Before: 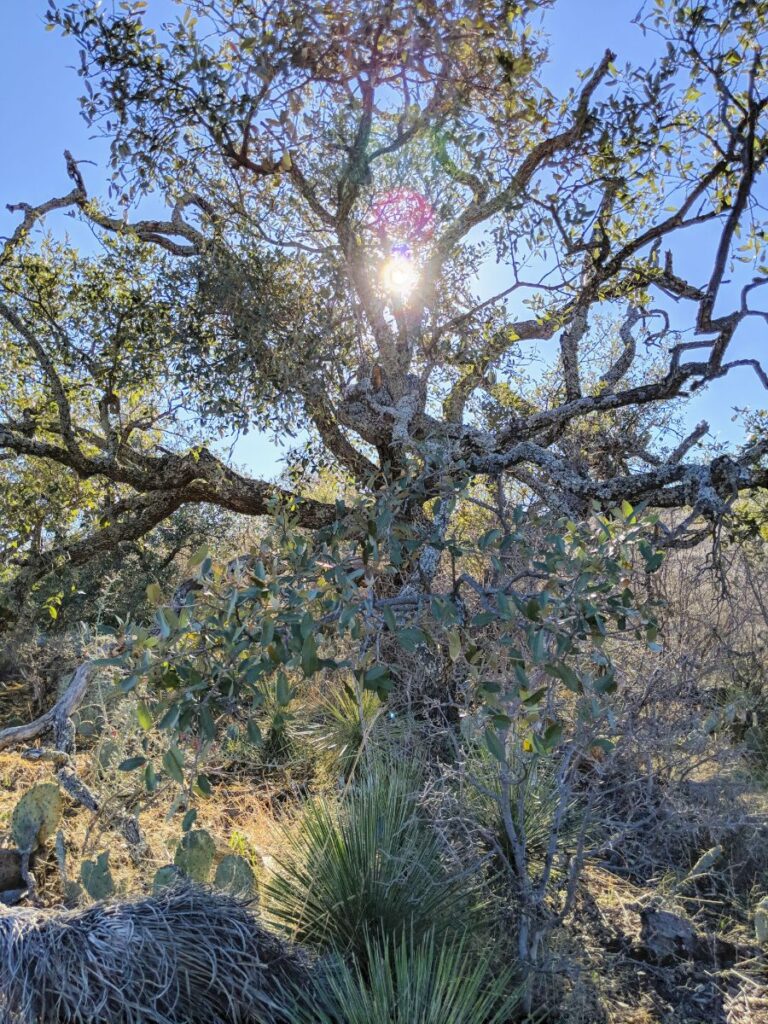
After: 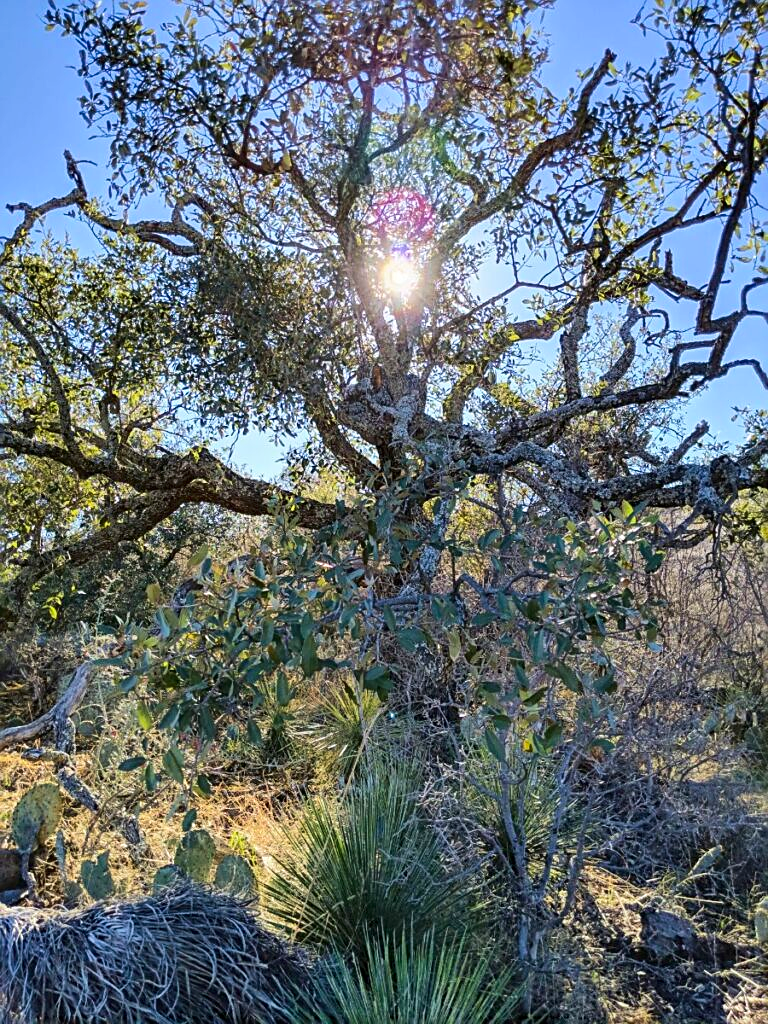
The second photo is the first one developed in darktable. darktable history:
velvia: strength 15%
contrast brightness saturation: contrast 0.13, brightness -0.05, saturation 0.16
sharpen: on, module defaults
tone equalizer: on, module defaults
shadows and highlights: soften with gaussian
